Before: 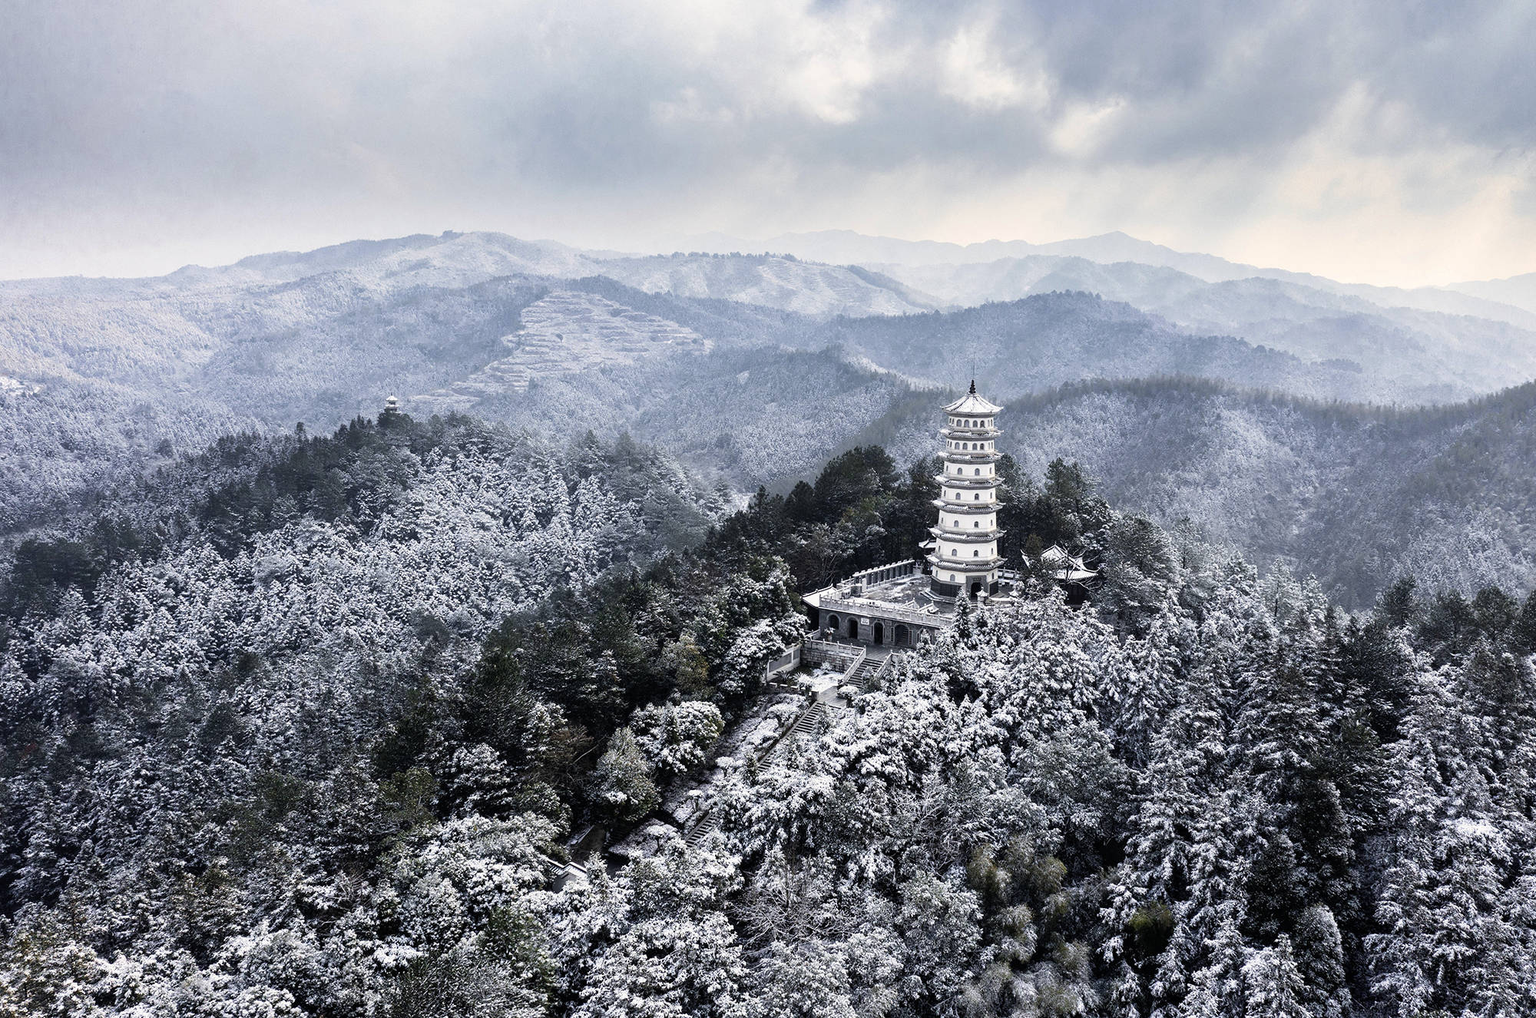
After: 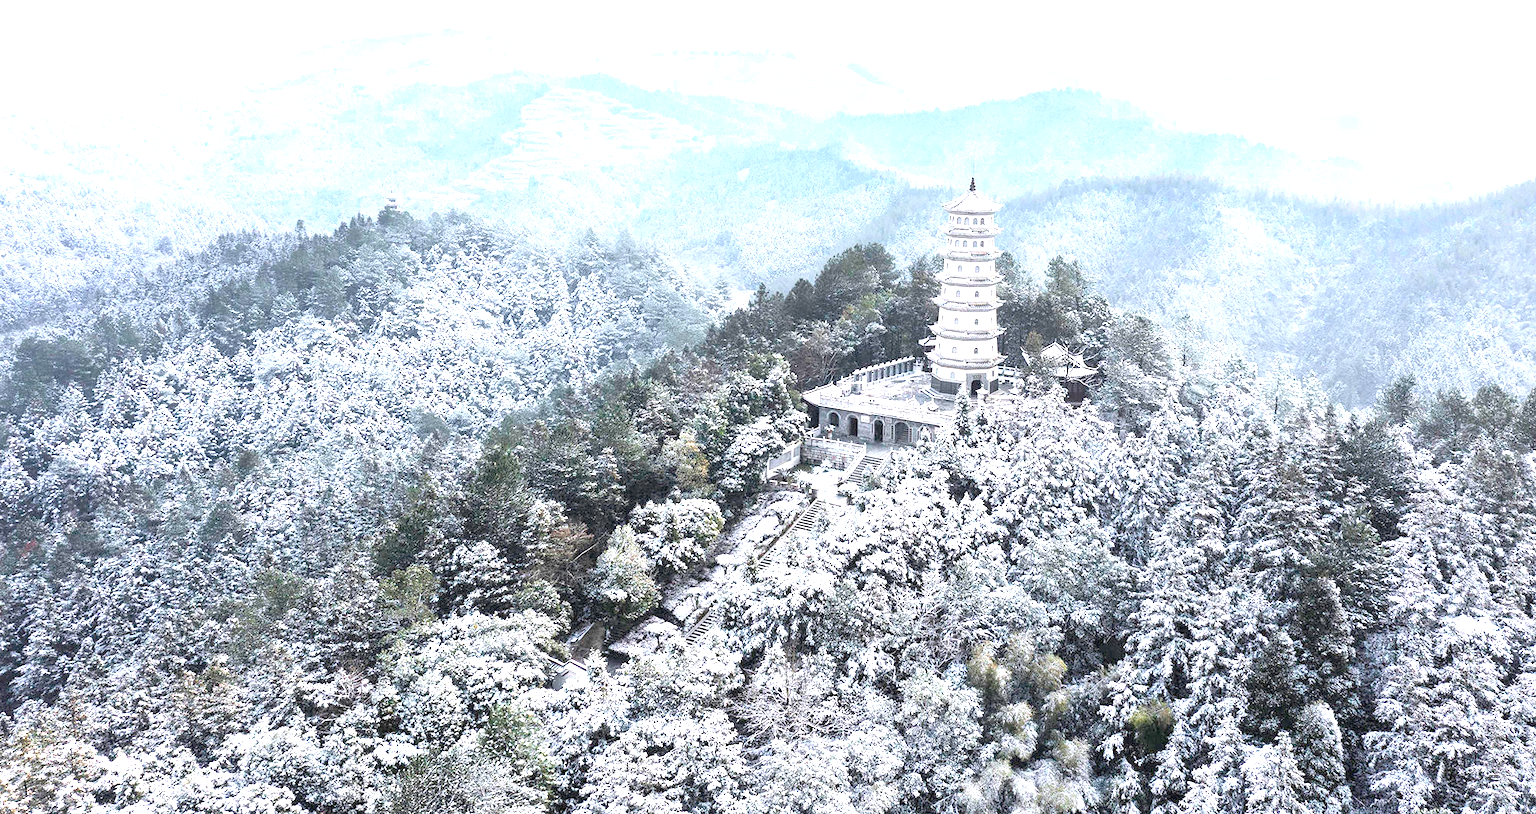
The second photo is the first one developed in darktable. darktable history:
crop and rotate: top 19.978%
exposure: black level correction 0, exposure 1.385 EV, compensate highlight preservation false
contrast brightness saturation: contrast 0.142, brightness 0.217
